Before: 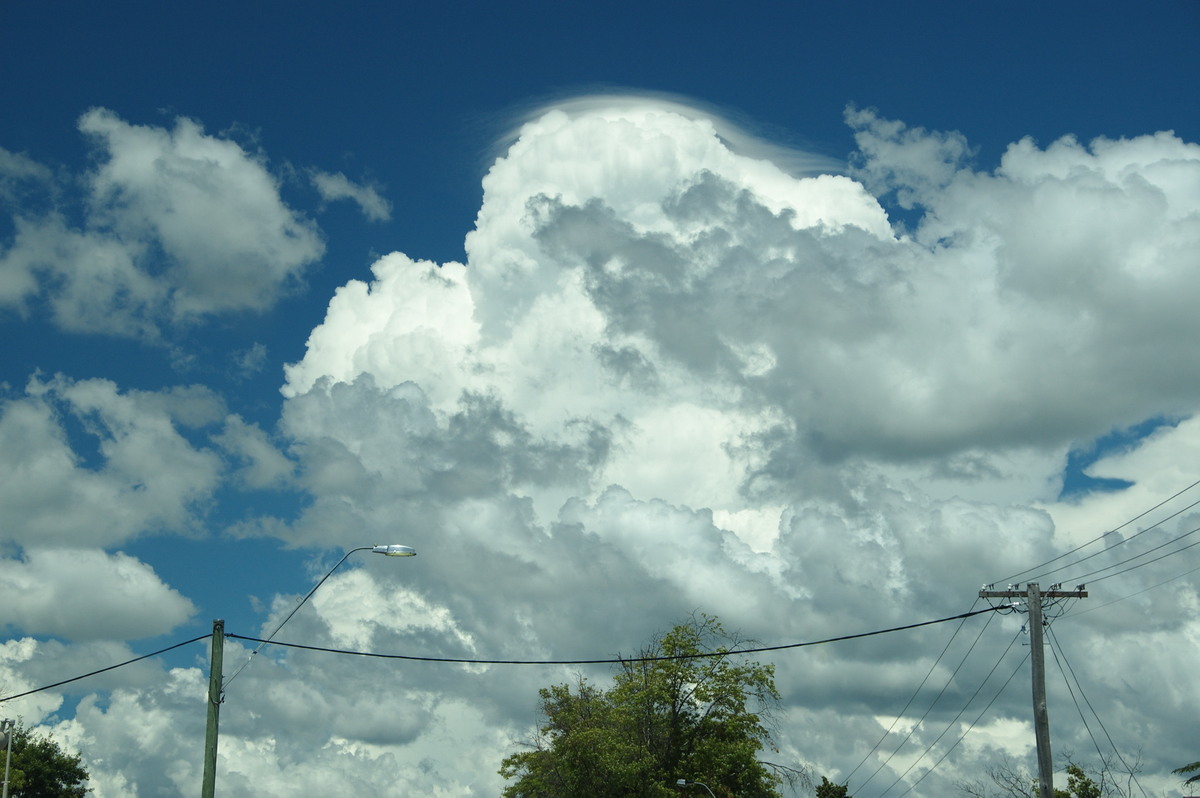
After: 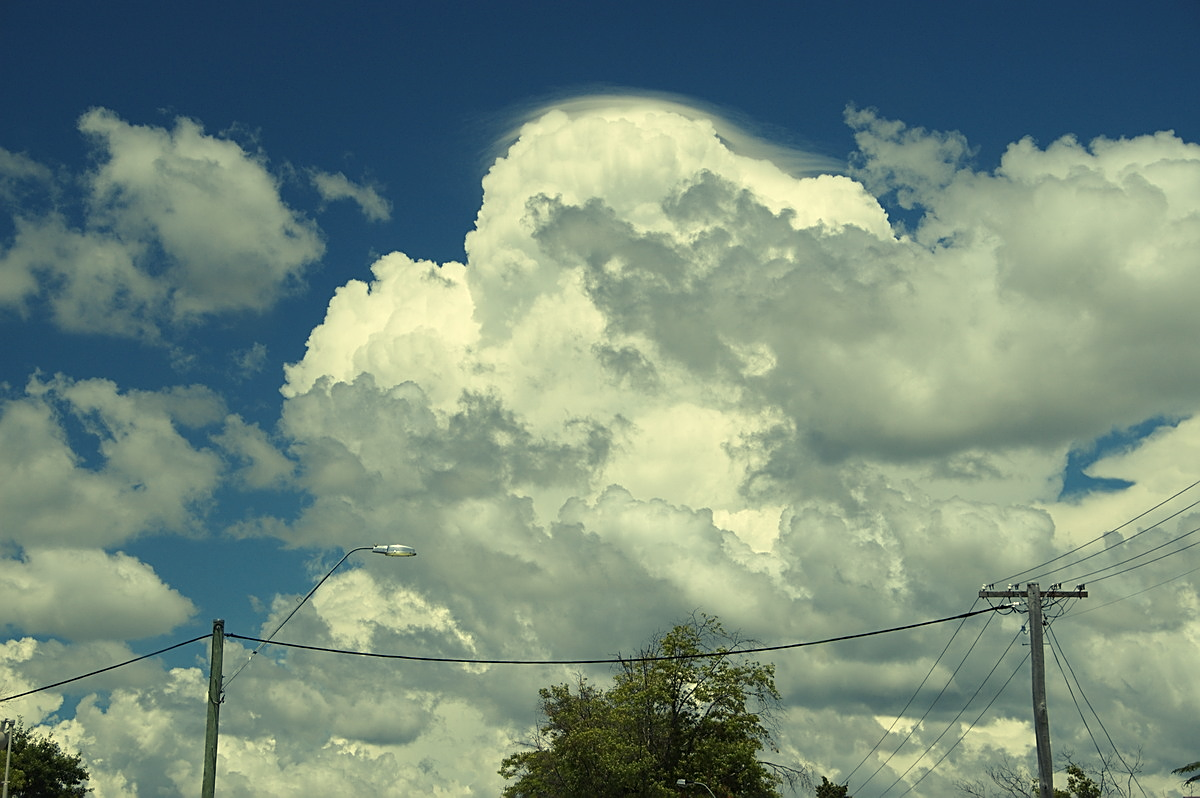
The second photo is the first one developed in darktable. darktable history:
color balance rgb: power › luminance -3.803%, power › chroma 0.546%, power › hue 40.72°, highlights gain › chroma 7.988%, highlights gain › hue 84.18°, perceptual saturation grading › global saturation 0.441%
sharpen: on, module defaults
